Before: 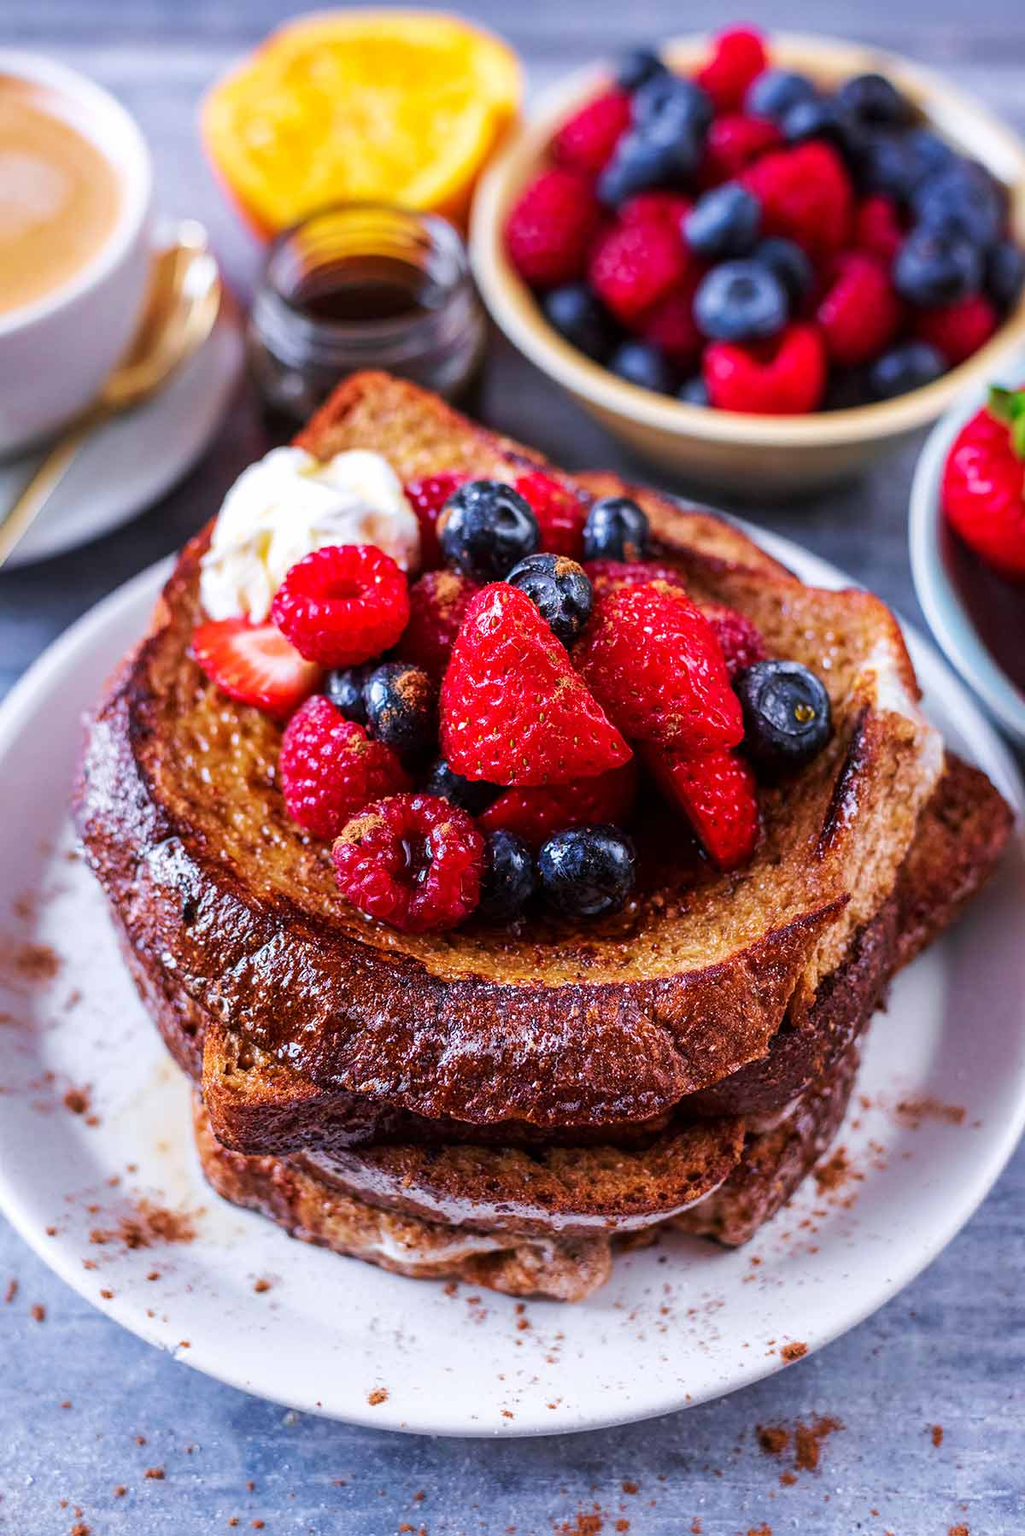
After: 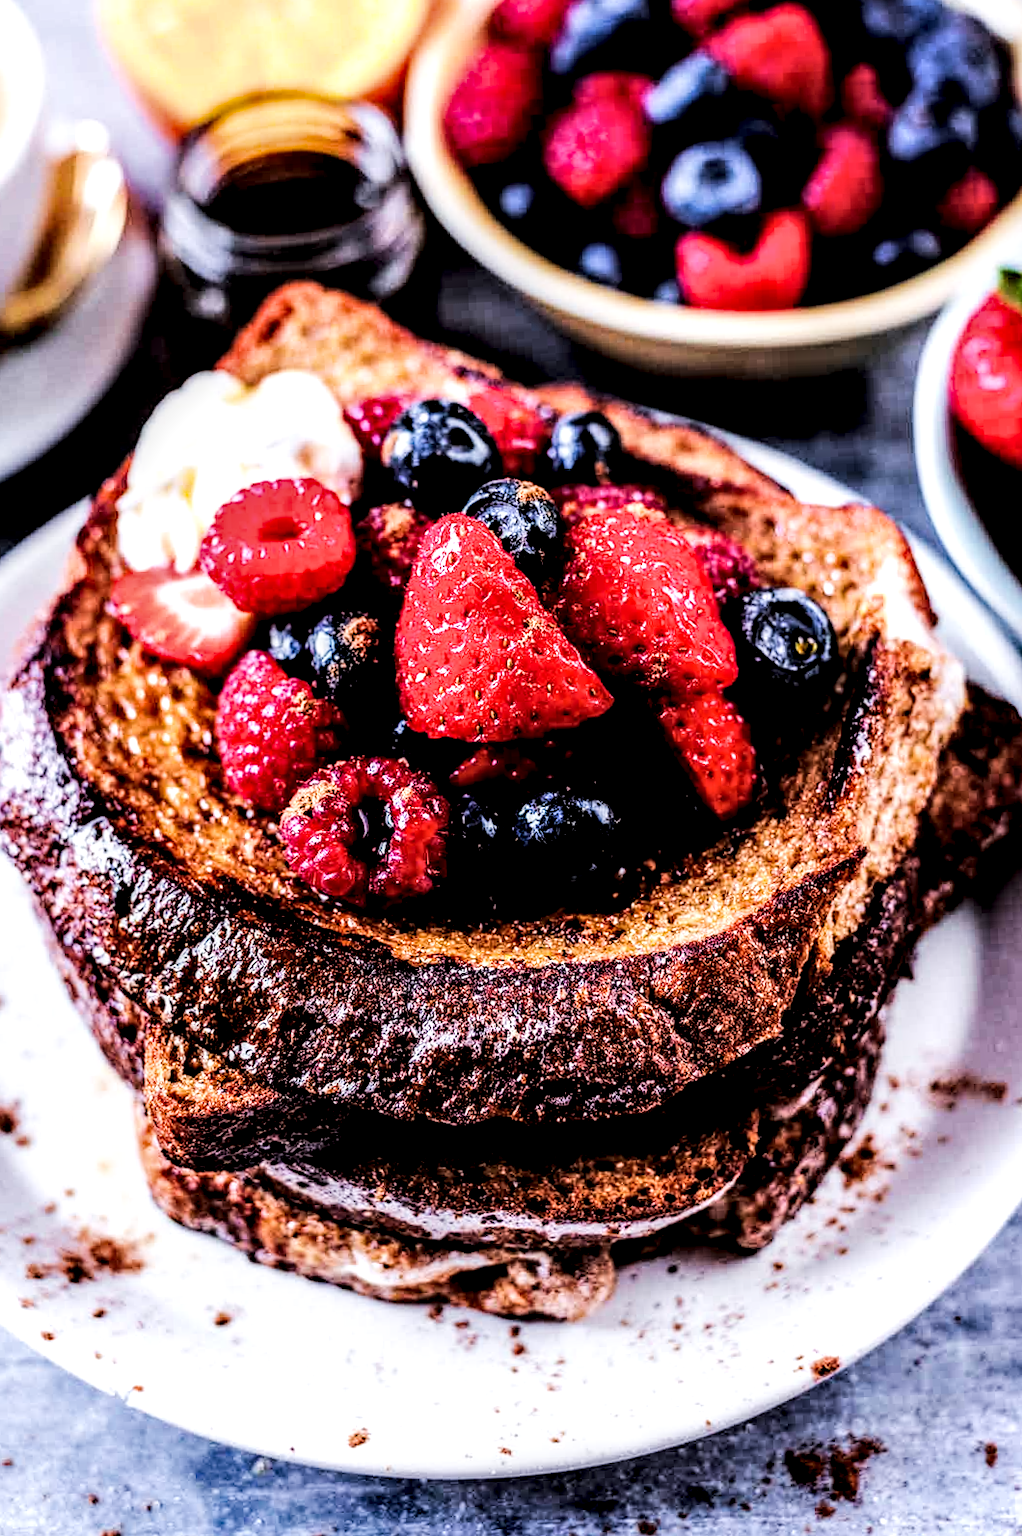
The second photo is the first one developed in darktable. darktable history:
filmic rgb: black relative exposure -5.05 EV, white relative exposure 3.99 EV, hardness 2.88, contrast 1.299, highlights saturation mix -30.58%
local contrast: highlights 22%, shadows 71%, detail 170%
tone equalizer: -8 EV -1.1 EV, -7 EV -1.05 EV, -6 EV -0.86 EV, -5 EV -0.545 EV, -3 EV 0.606 EV, -2 EV 0.839 EV, -1 EV 0.995 EV, +0 EV 1.06 EV, edges refinement/feathering 500, mask exposure compensation -1.57 EV, preserve details no
exposure: compensate exposure bias true, compensate highlight preservation false
crop and rotate: angle 2.5°, left 5.973%, top 5.694%
levels: white 99.9%, levels [0, 0.48, 0.961]
